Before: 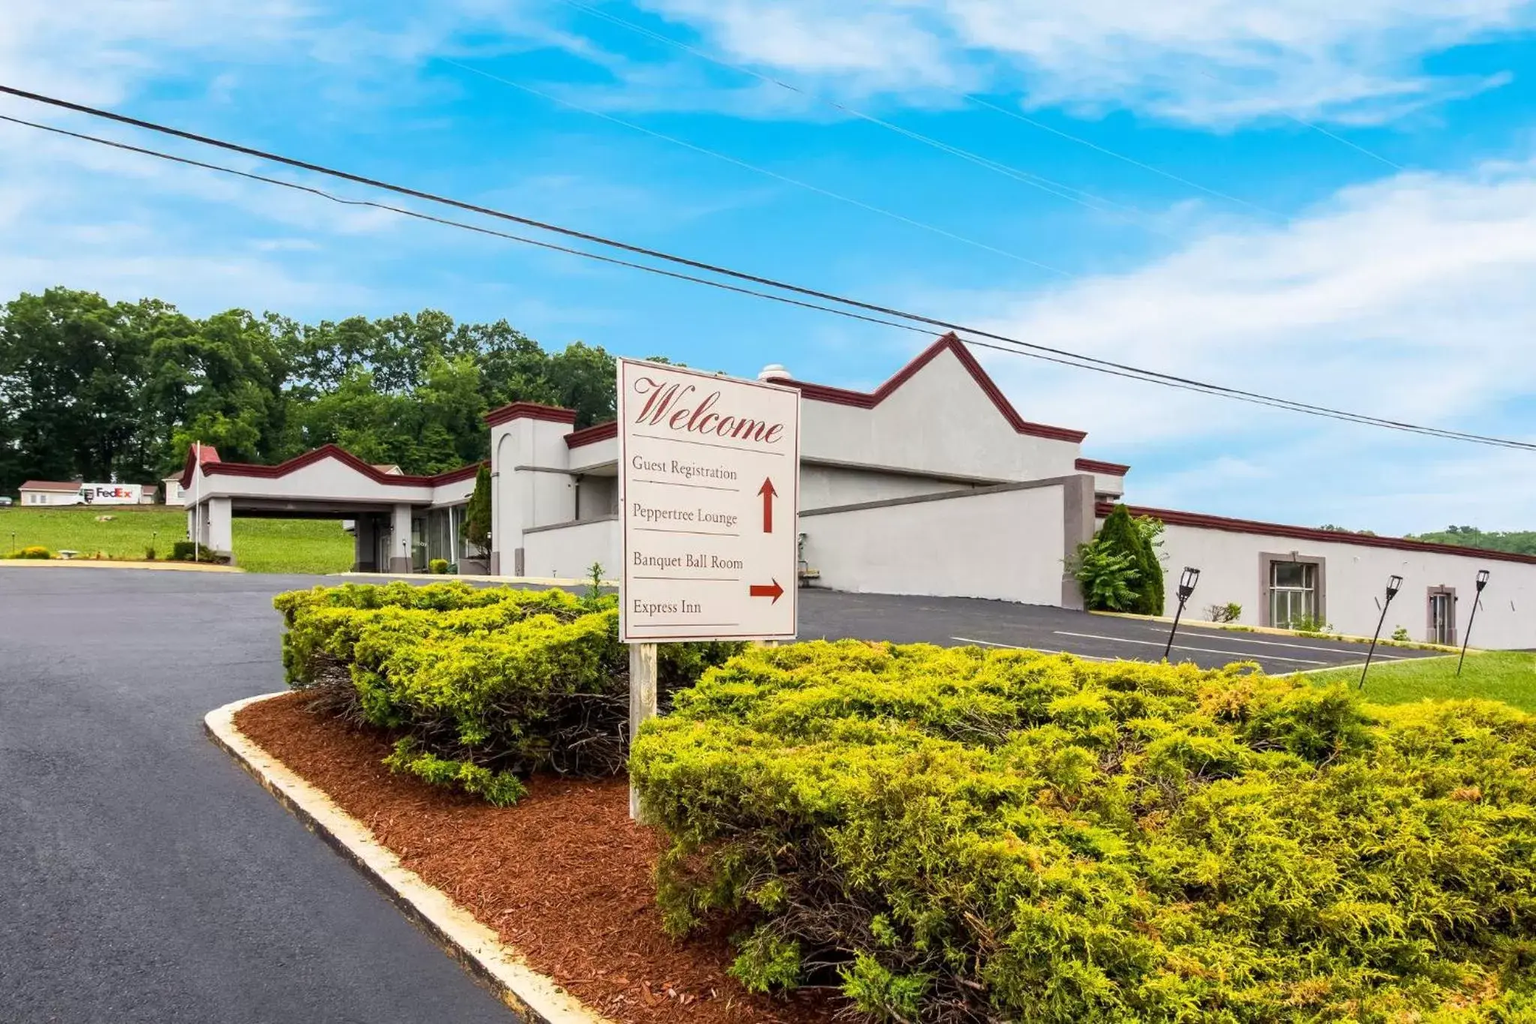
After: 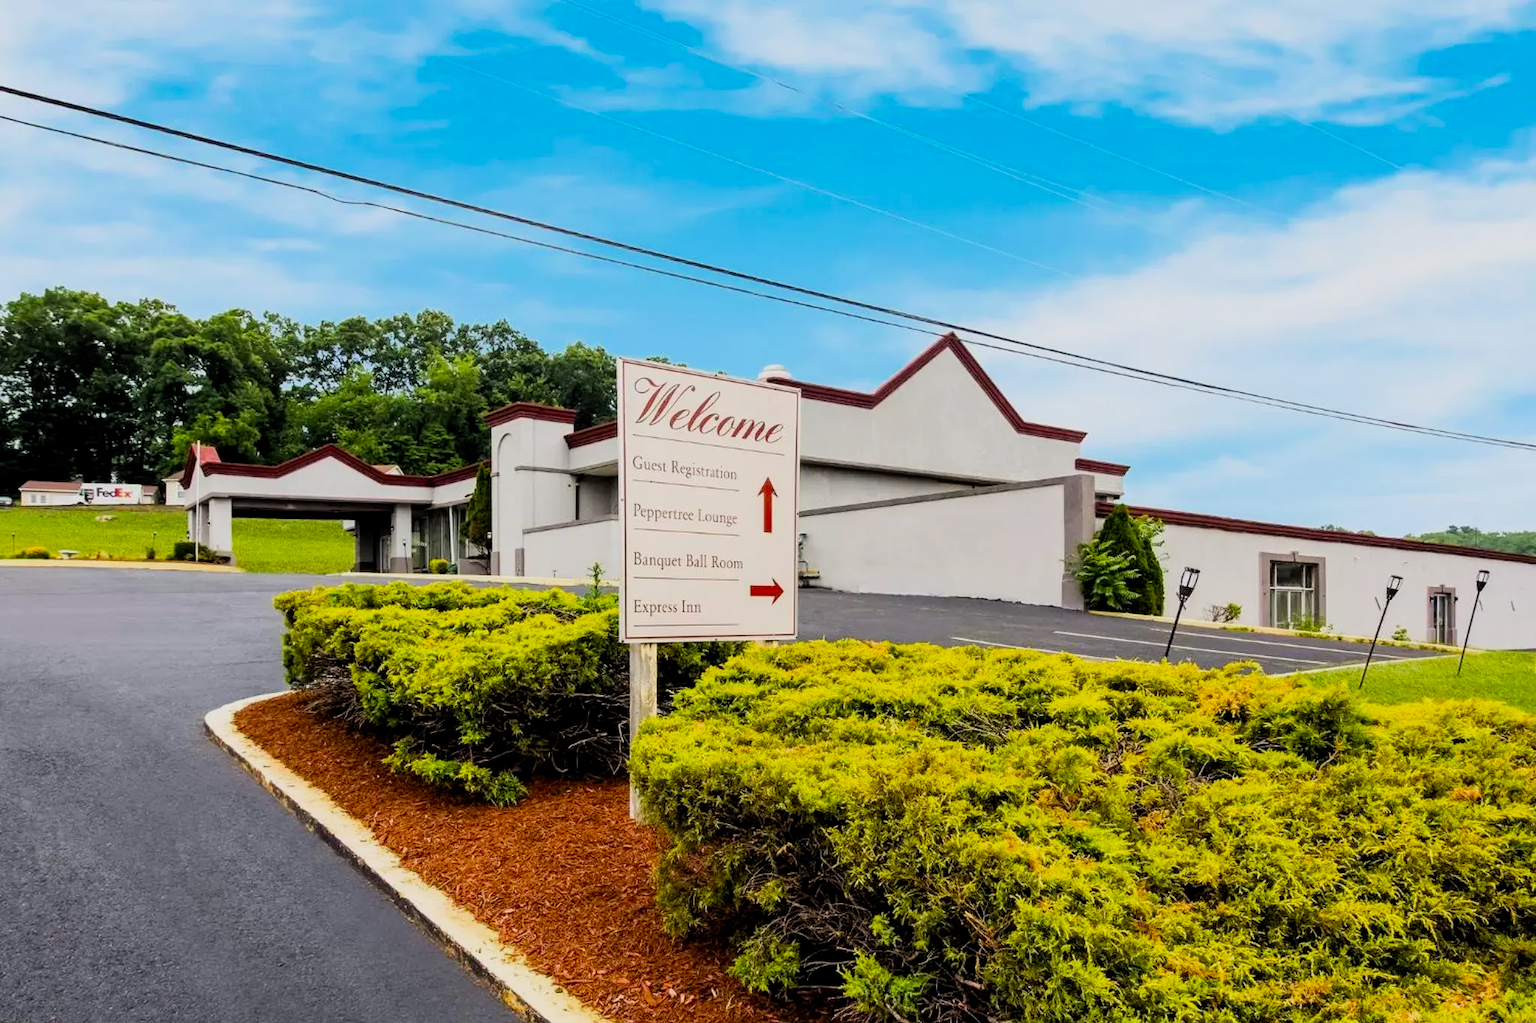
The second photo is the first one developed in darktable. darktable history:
contrast brightness saturation: contrast 0.08, saturation 0.02
color zones: curves: ch0 [(0, 0.613) (0.01, 0.613) (0.245, 0.448) (0.498, 0.529) (0.642, 0.665) (0.879, 0.777) (0.99, 0.613)]; ch1 [(0, 0) (0.143, 0) (0.286, 0) (0.429, 0) (0.571, 0) (0.714, 0) (0.857, 0)], mix -93.41%
filmic rgb: black relative exposure -7.75 EV, white relative exposure 4.4 EV, threshold 3 EV, target black luminance 0%, hardness 3.76, latitude 50.51%, contrast 1.074, highlights saturation mix 10%, shadows ↔ highlights balance -0.22%, color science v4 (2020), enable highlight reconstruction true
